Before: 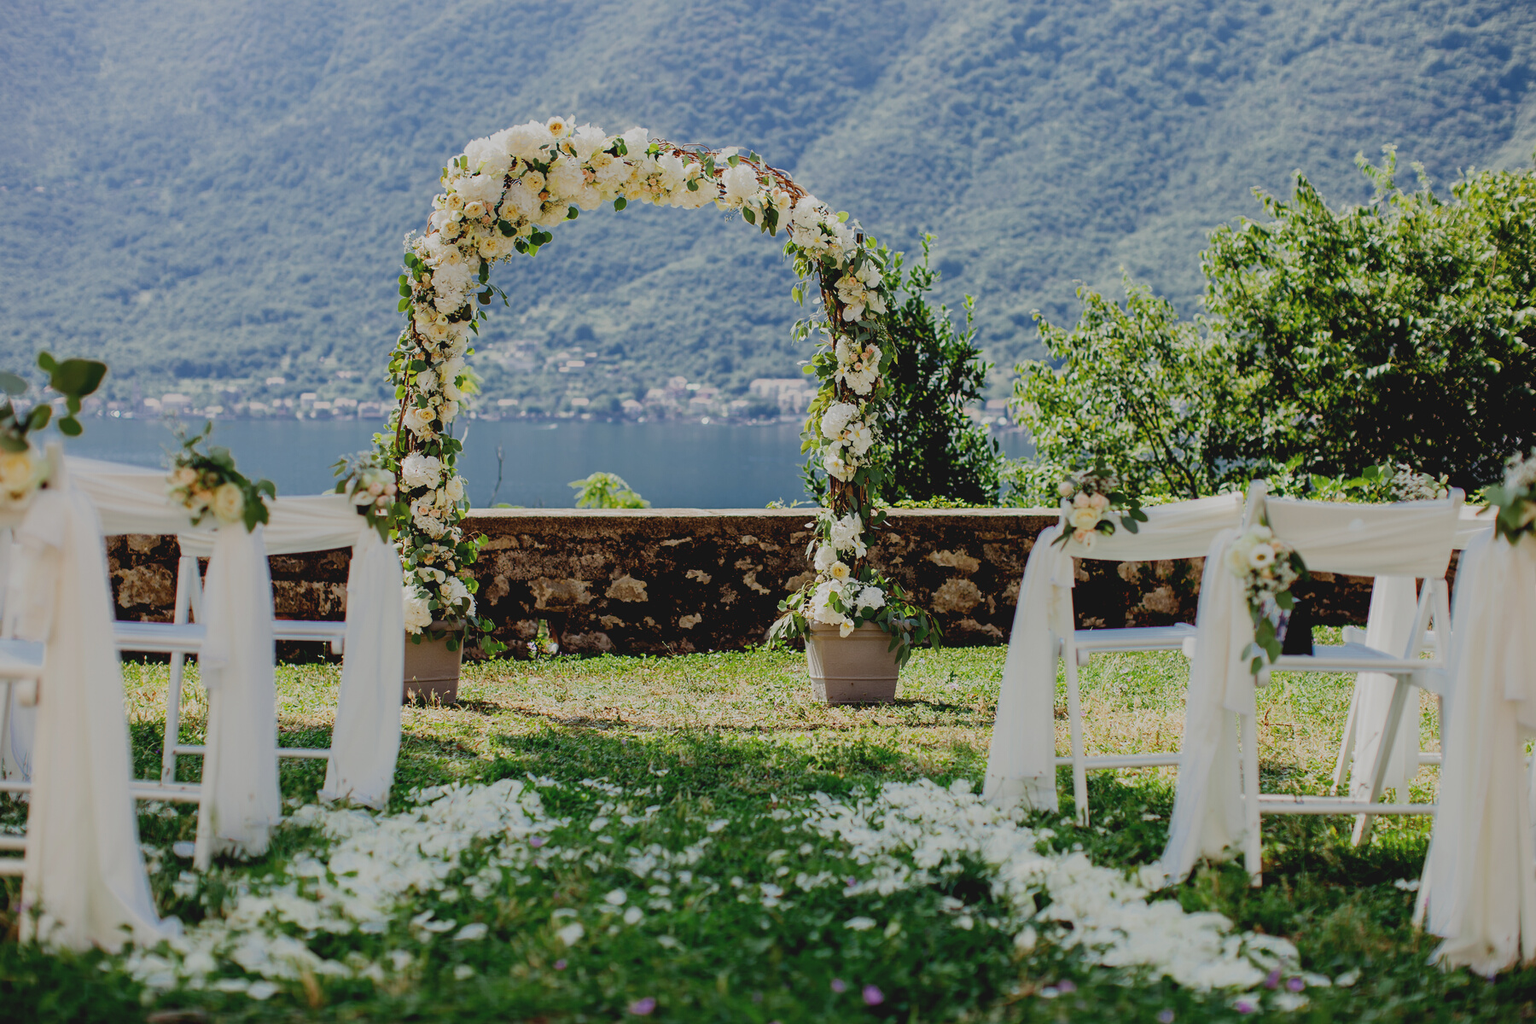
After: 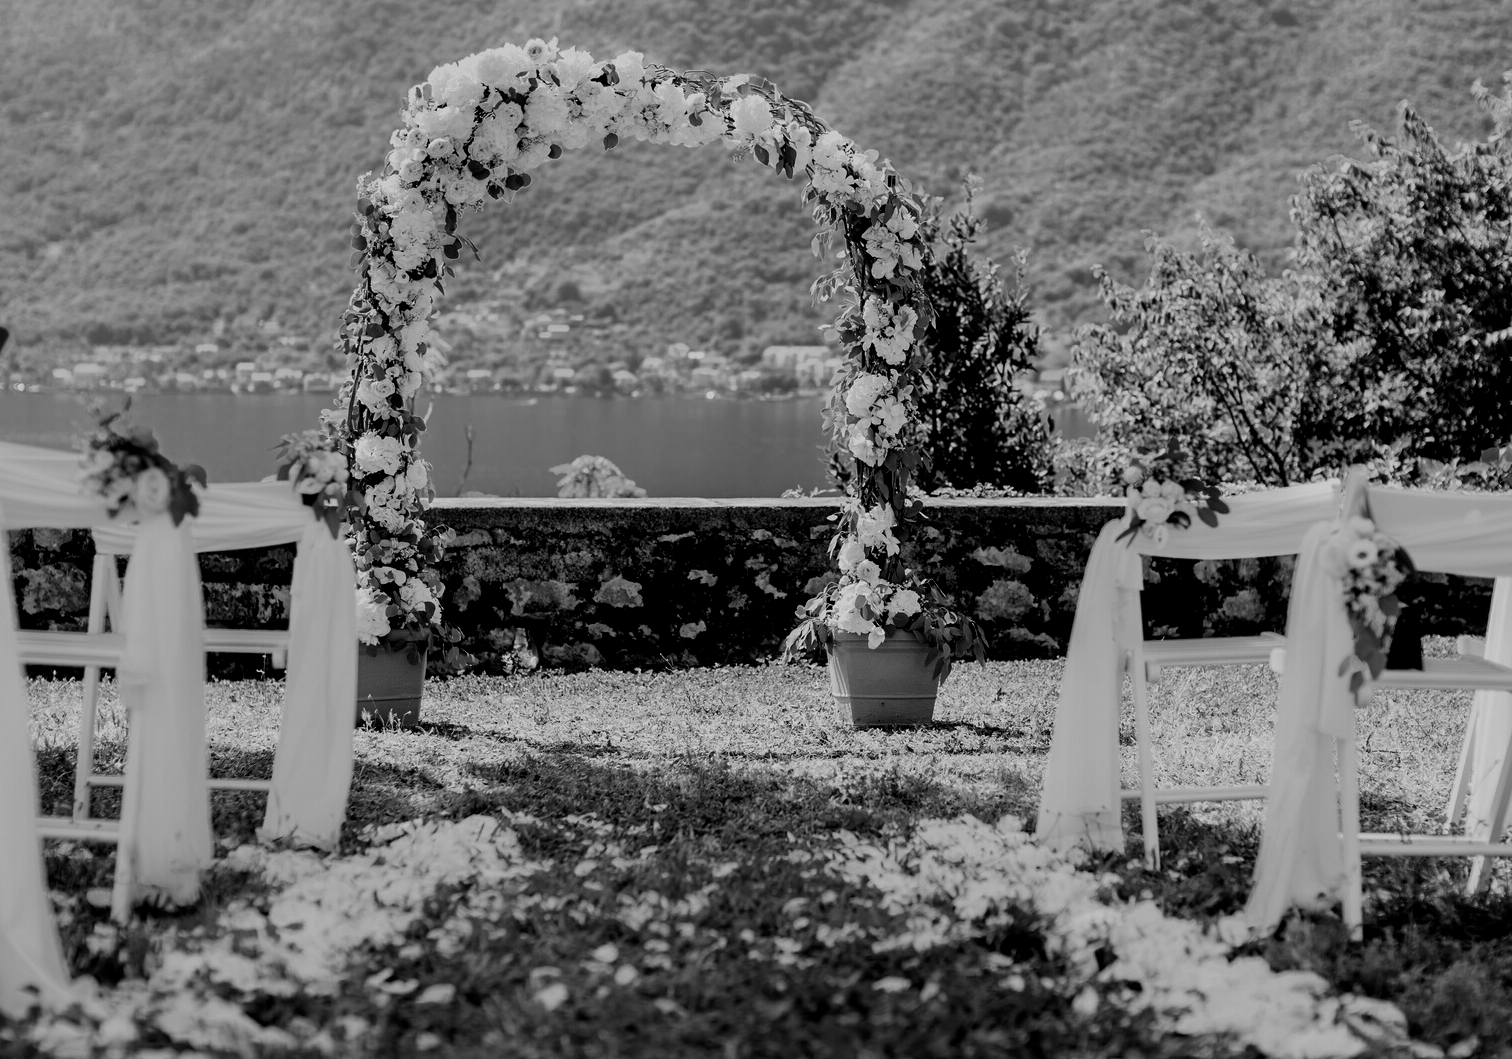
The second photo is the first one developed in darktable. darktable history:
crop: left 6.446%, top 8.188%, right 9.538%, bottom 3.548%
color balance: lift [0.991, 1, 1, 1], gamma [0.996, 1, 1, 1], input saturation 98.52%, contrast 20.34%, output saturation 103.72%
color correction: saturation 0.3
monochrome: a 26.22, b 42.67, size 0.8
